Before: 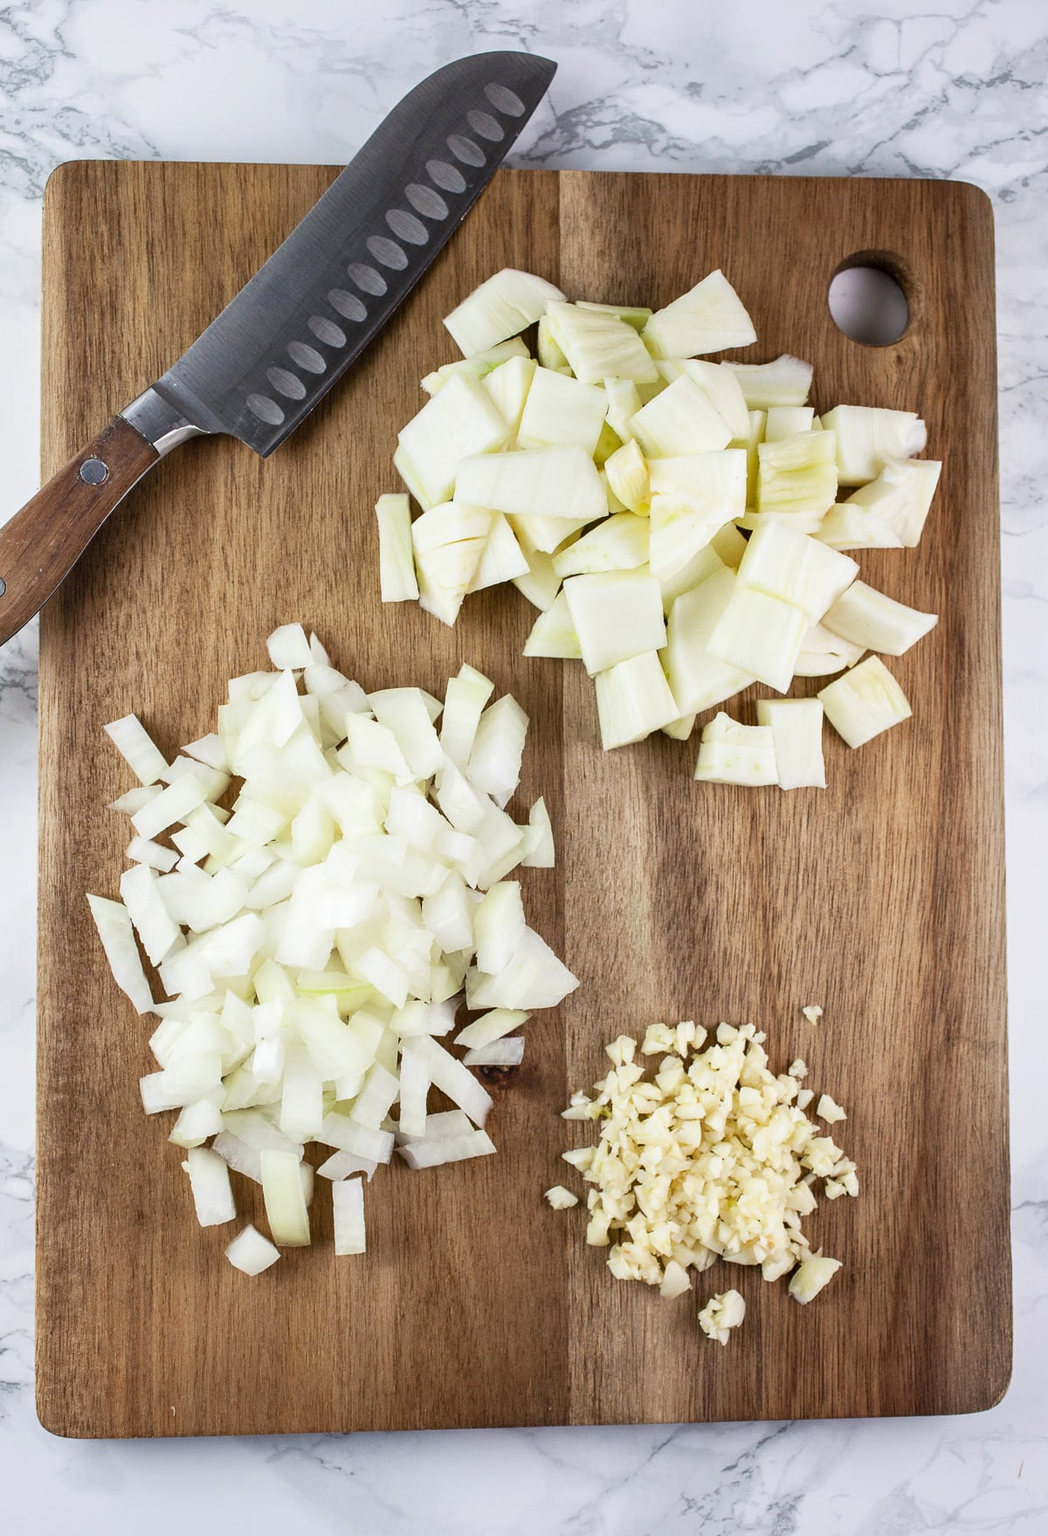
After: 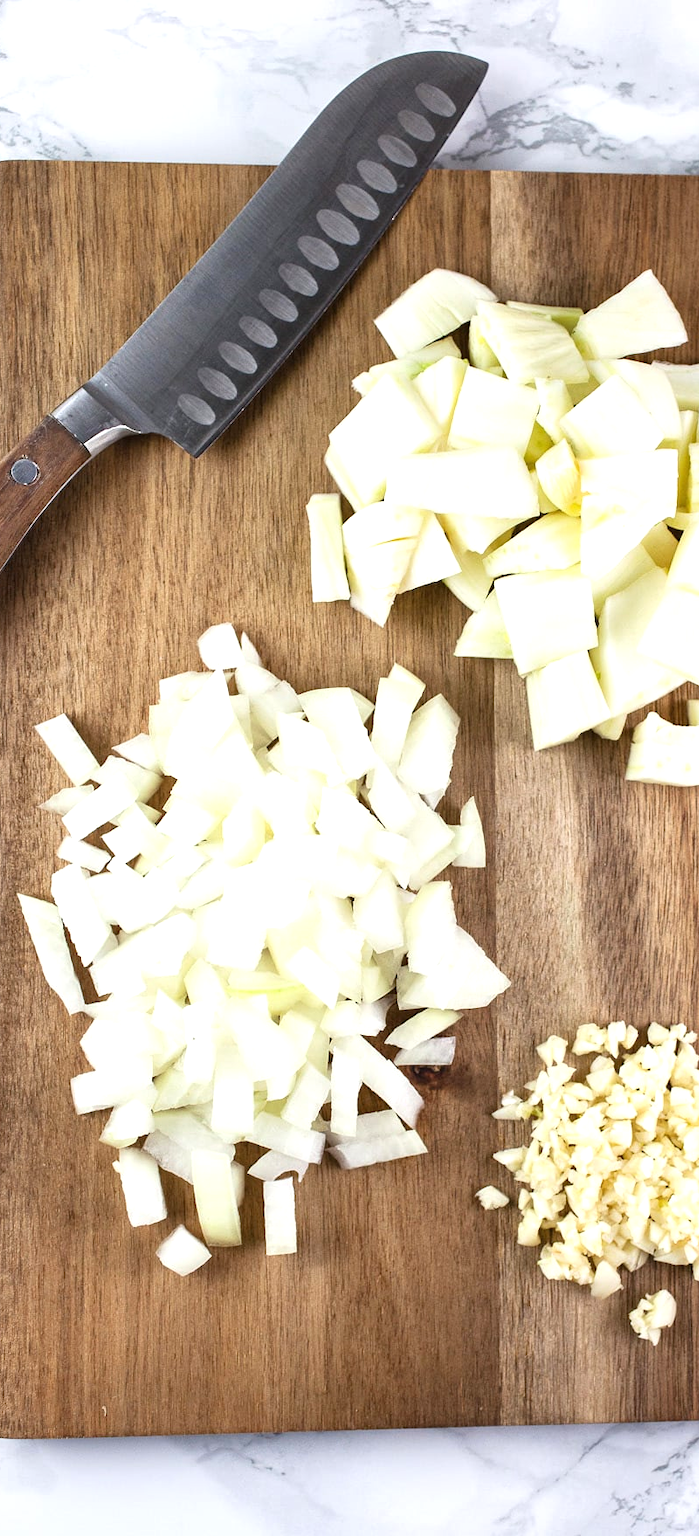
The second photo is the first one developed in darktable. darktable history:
crop and rotate: left 6.628%, right 26.62%
exposure: black level correction 0, exposure 0.499 EV, compensate highlight preservation false
